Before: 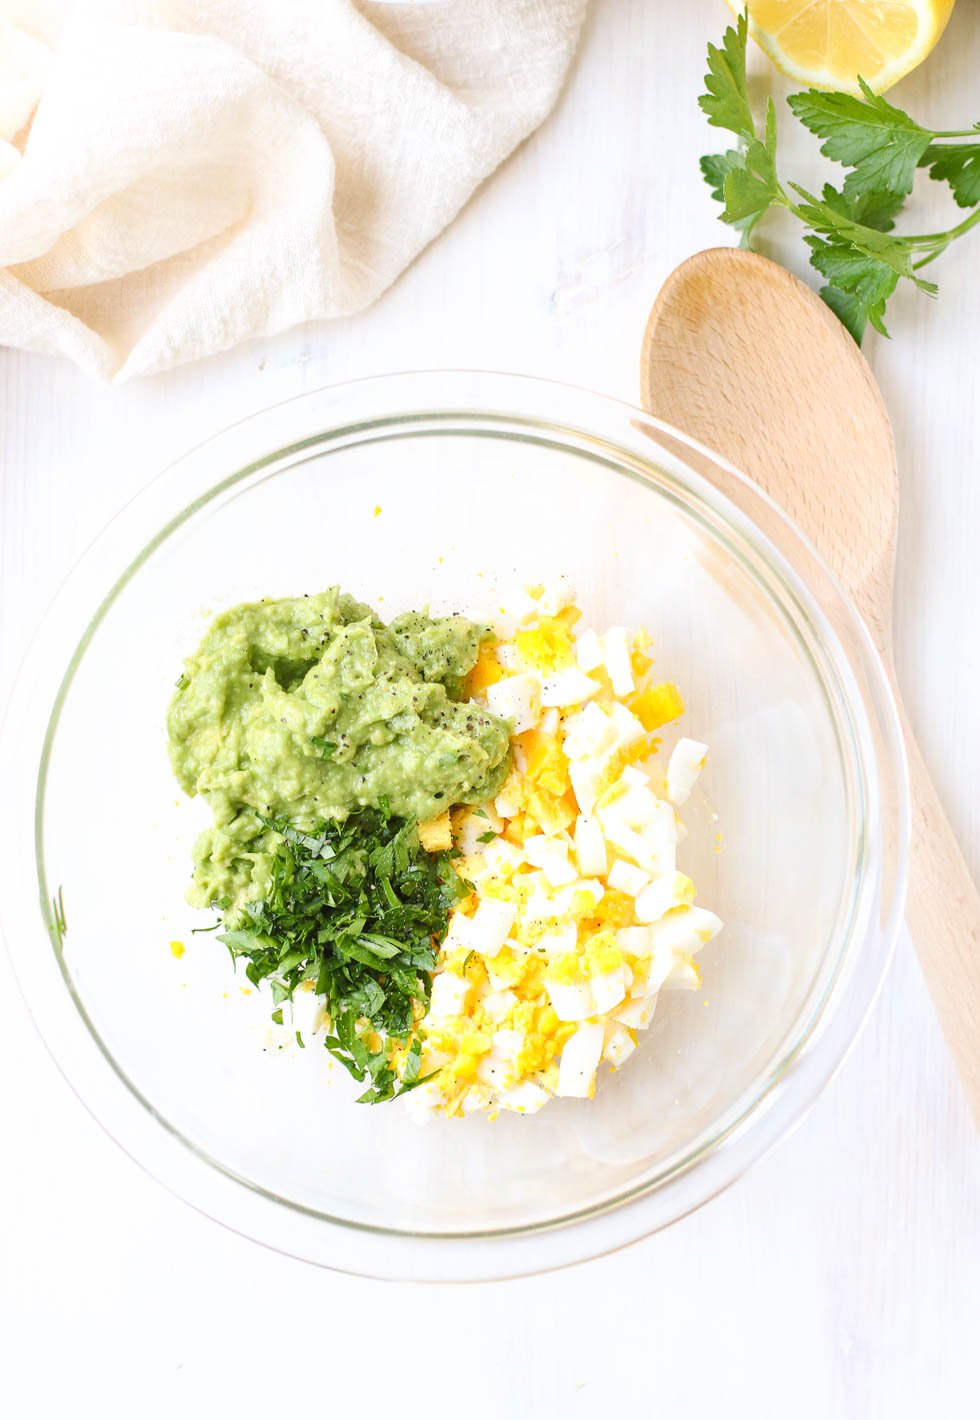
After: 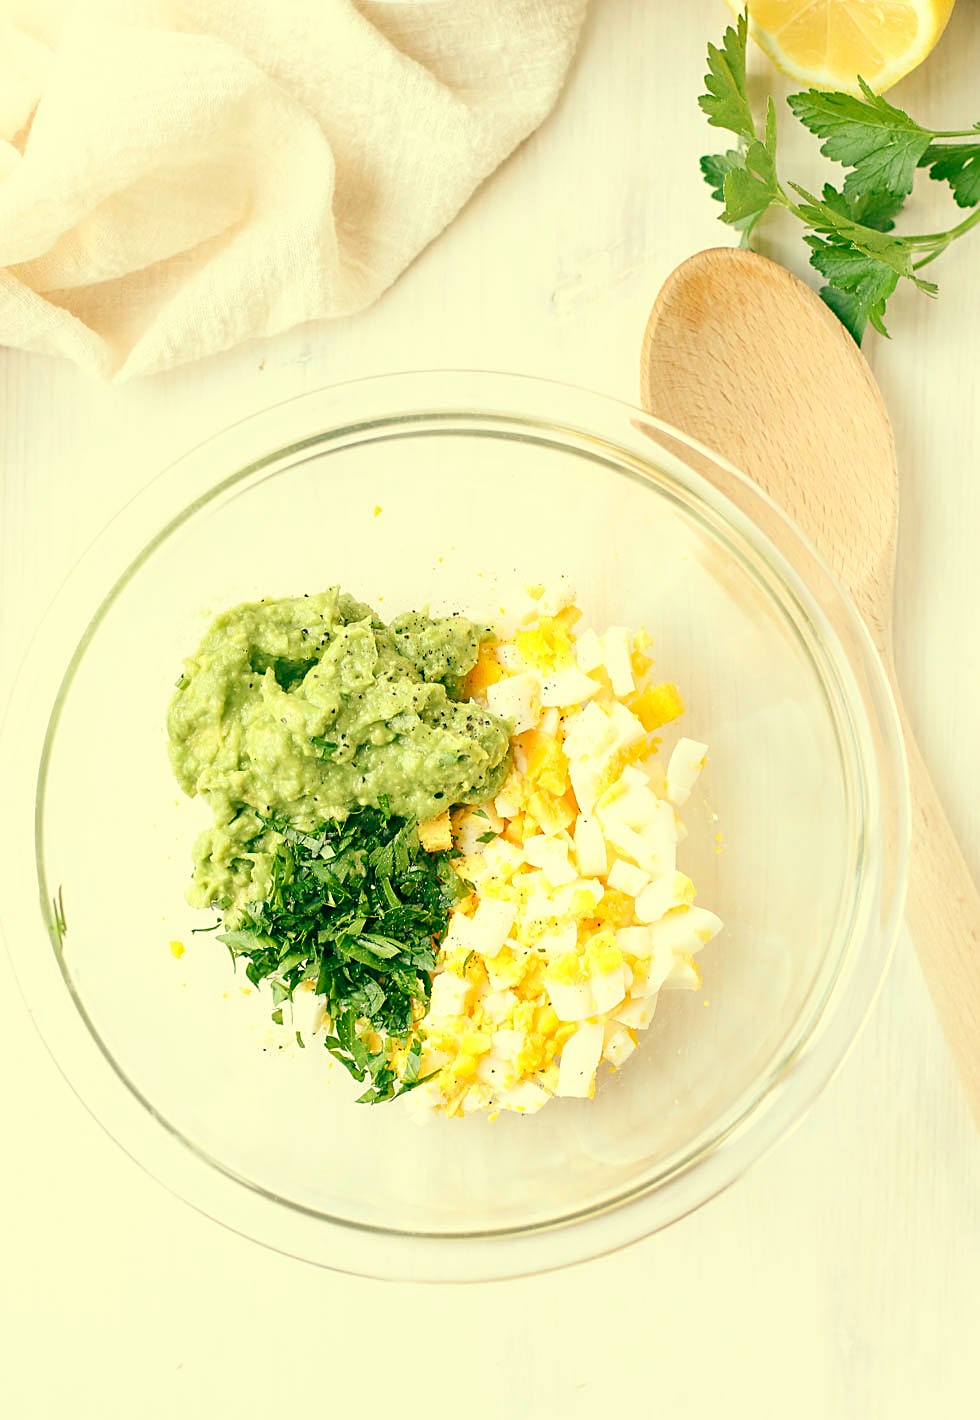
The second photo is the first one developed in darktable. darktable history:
color balance: mode lift, gamma, gain (sRGB), lift [1, 0.69, 1, 1], gamma [1, 1.482, 1, 1], gain [1, 1, 1, 0.802]
sharpen: on, module defaults
